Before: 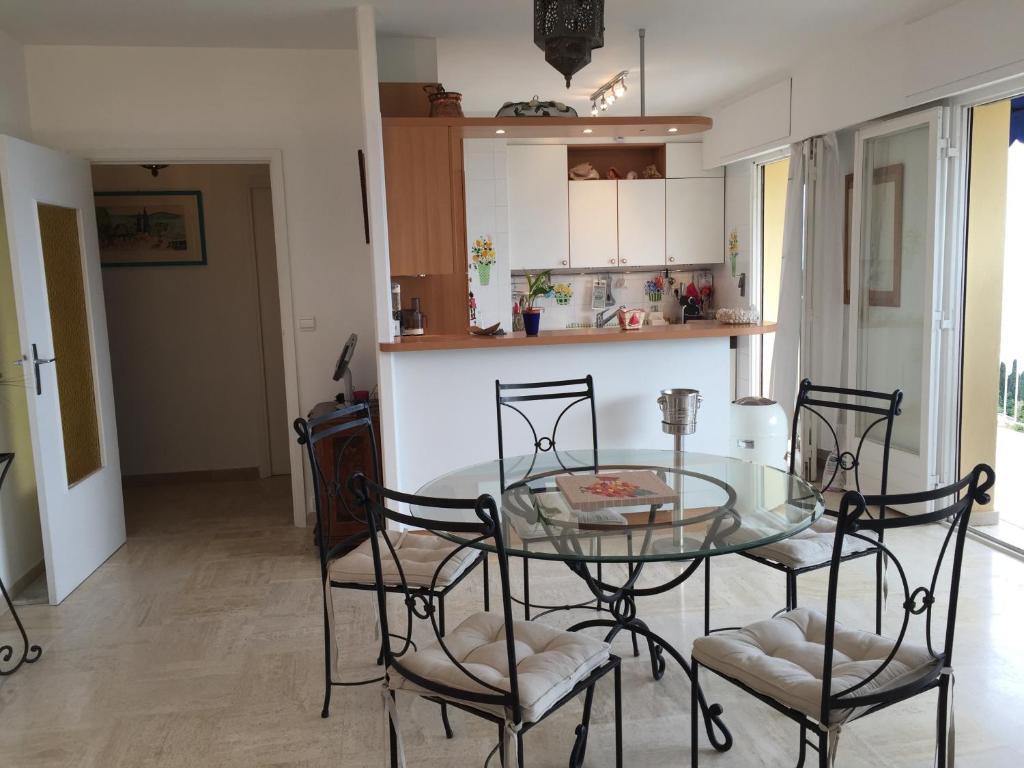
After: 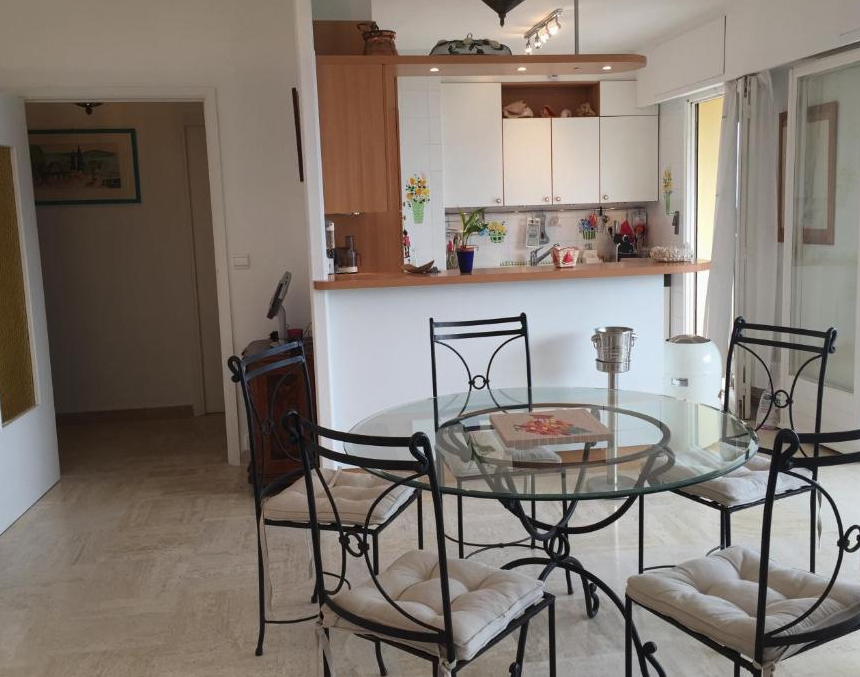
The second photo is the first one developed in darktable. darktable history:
contrast equalizer: y [[0.5, 0.5, 0.468, 0.5, 0.5, 0.5], [0.5 ×6], [0.5 ×6], [0 ×6], [0 ×6]]
crop: left 6.446%, top 8.188%, right 9.538%, bottom 3.548%
